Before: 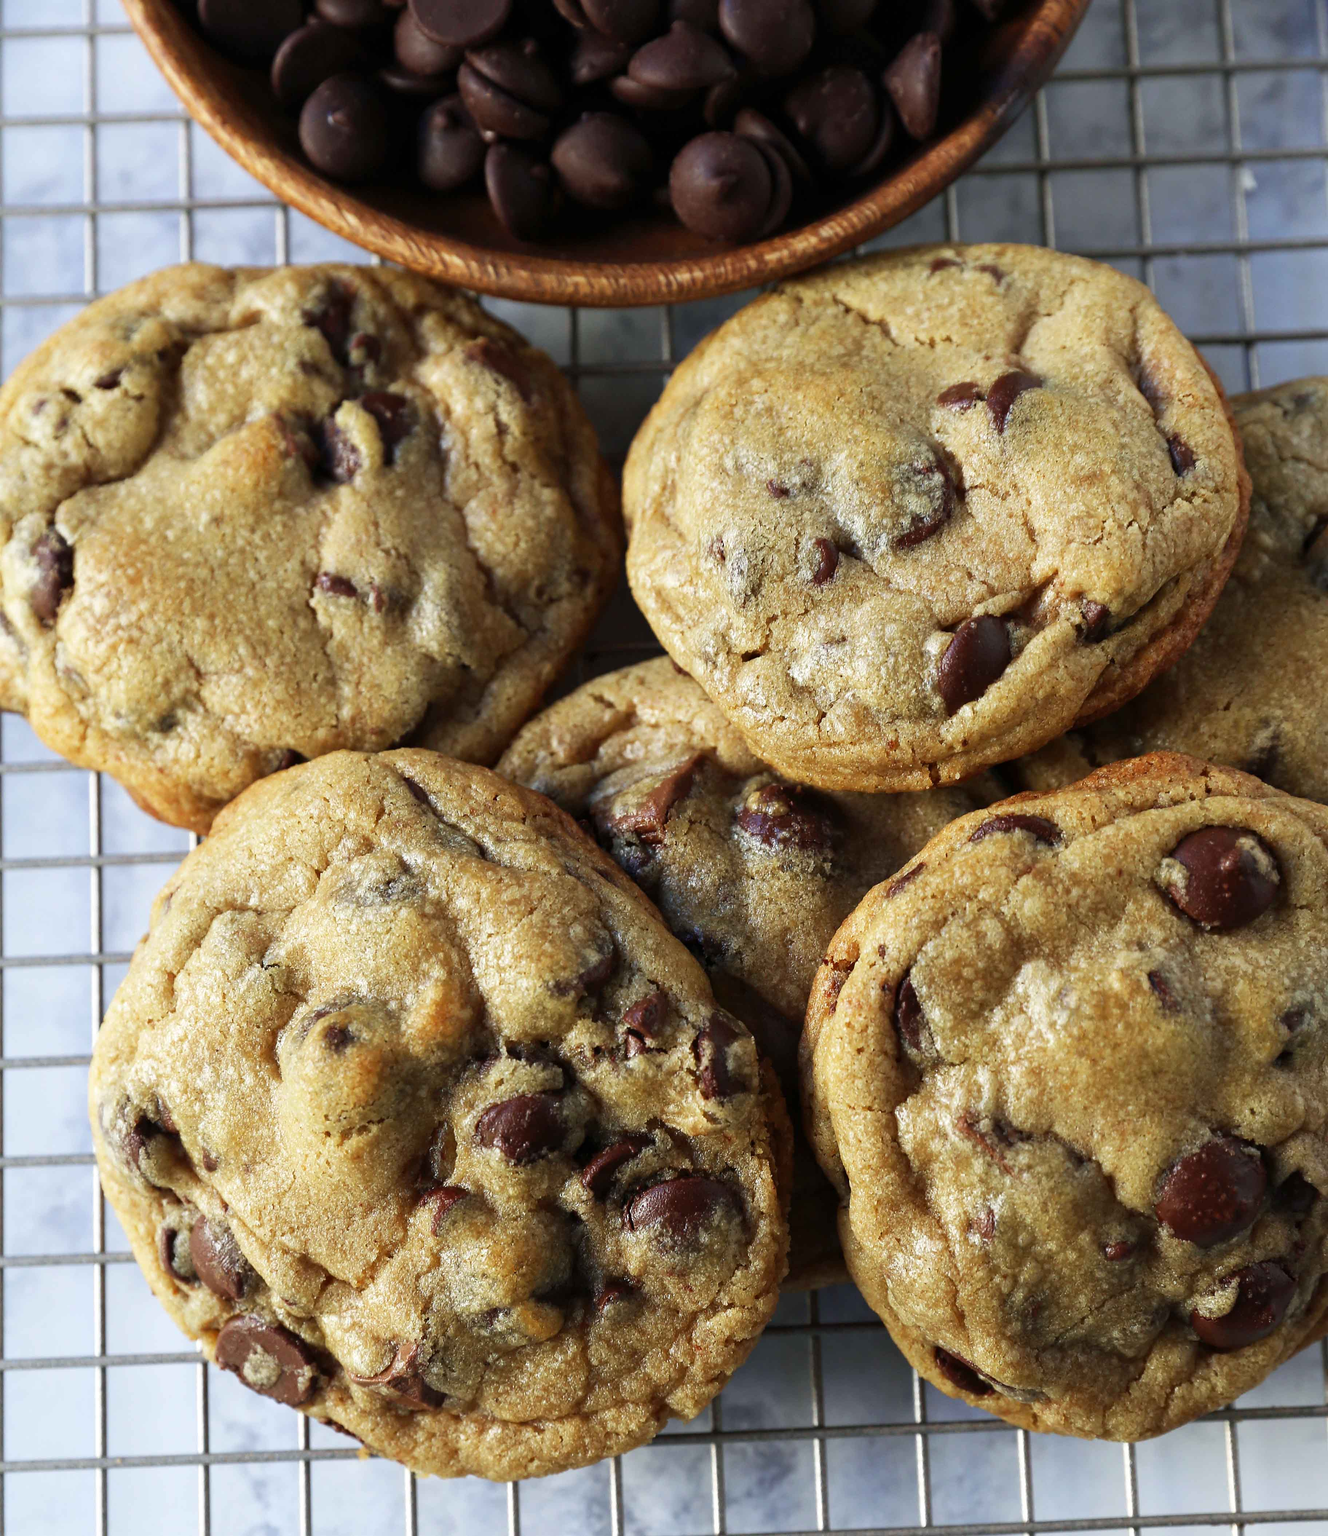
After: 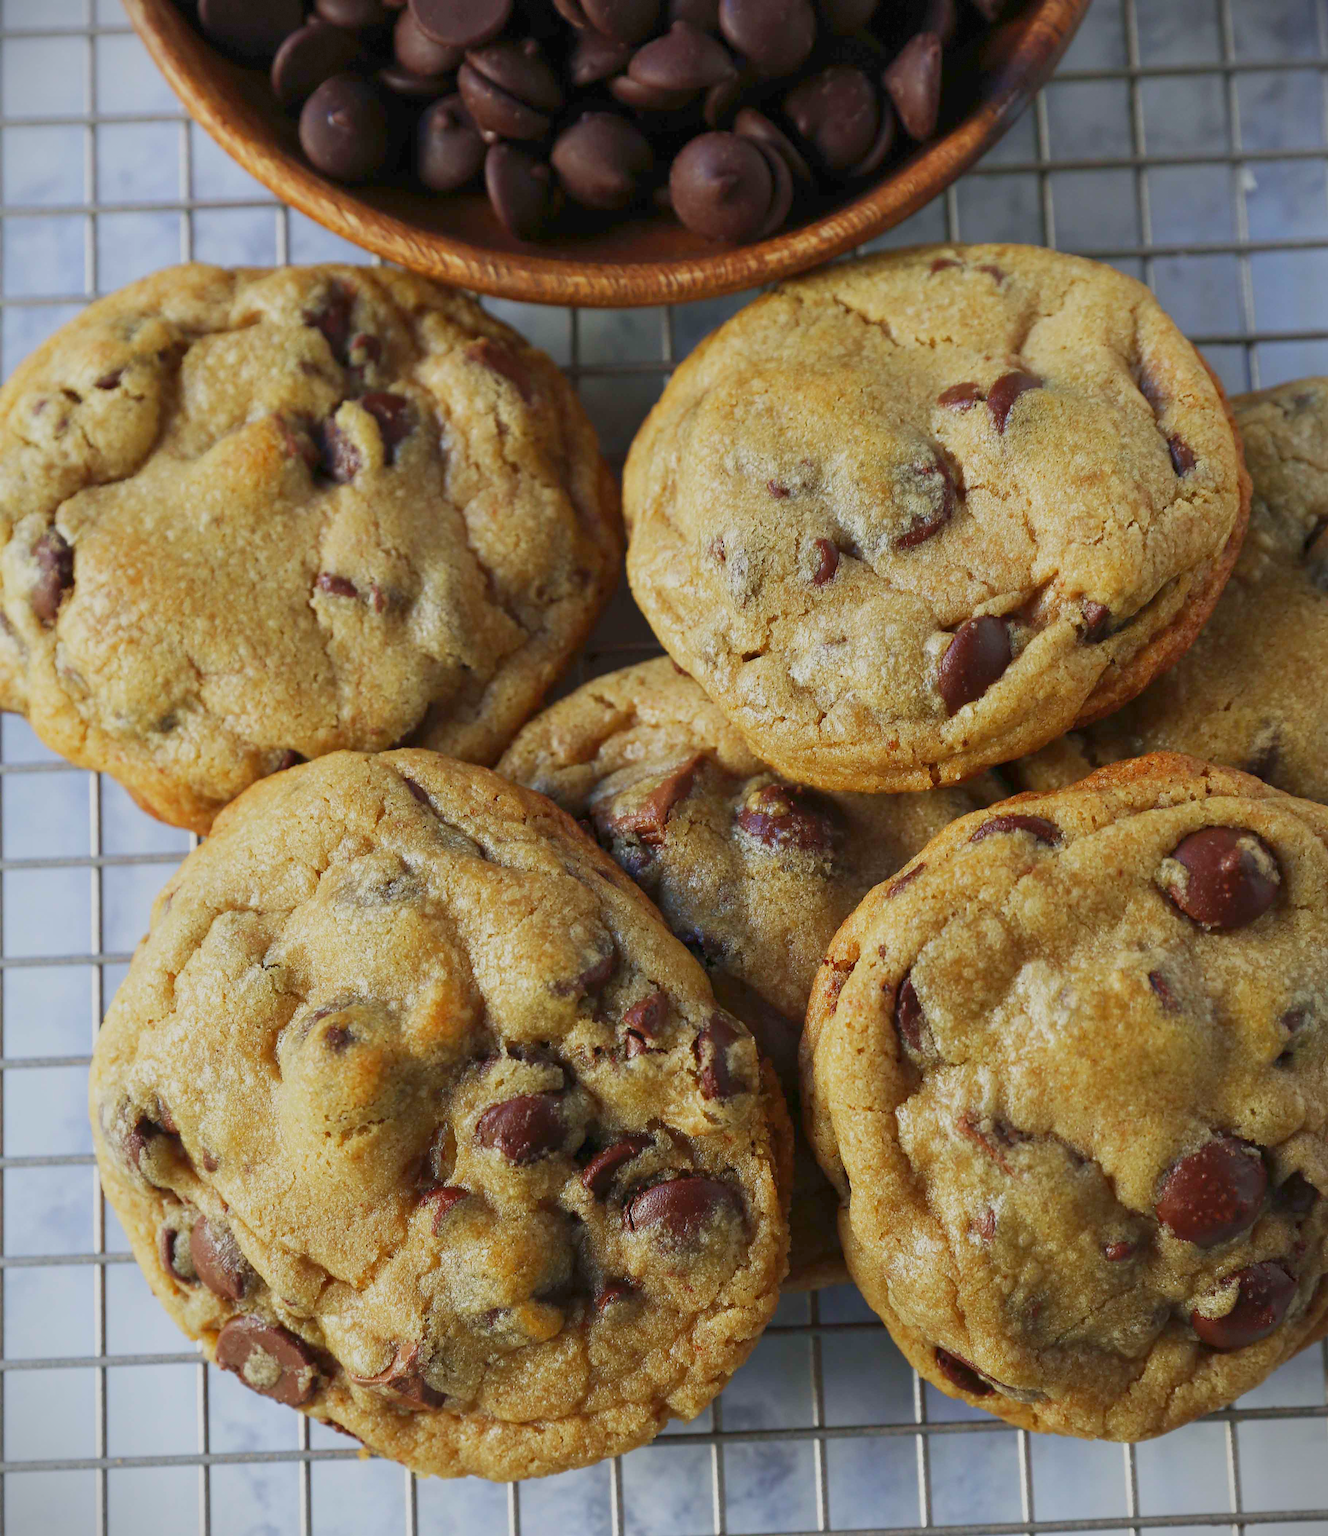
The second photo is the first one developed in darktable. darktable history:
color balance rgb: perceptual saturation grading › global saturation 0.943%, global vibrance 23.955%, contrast -24.835%
vignetting: fall-off start 99.22%, dithering 8-bit output, unbound false
